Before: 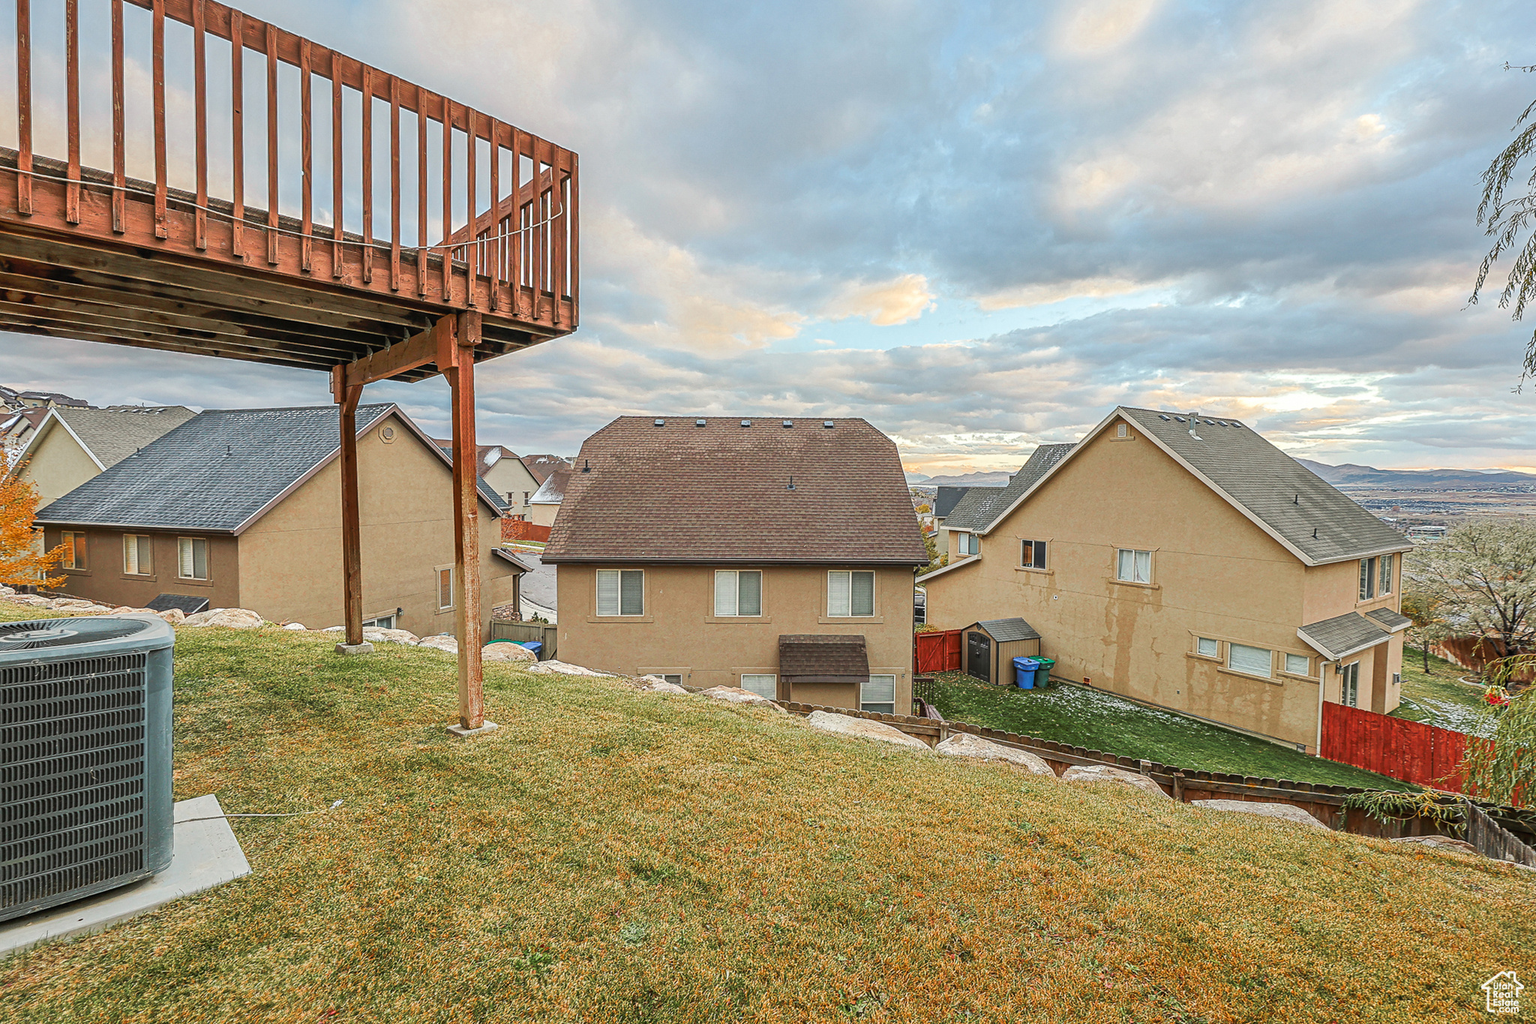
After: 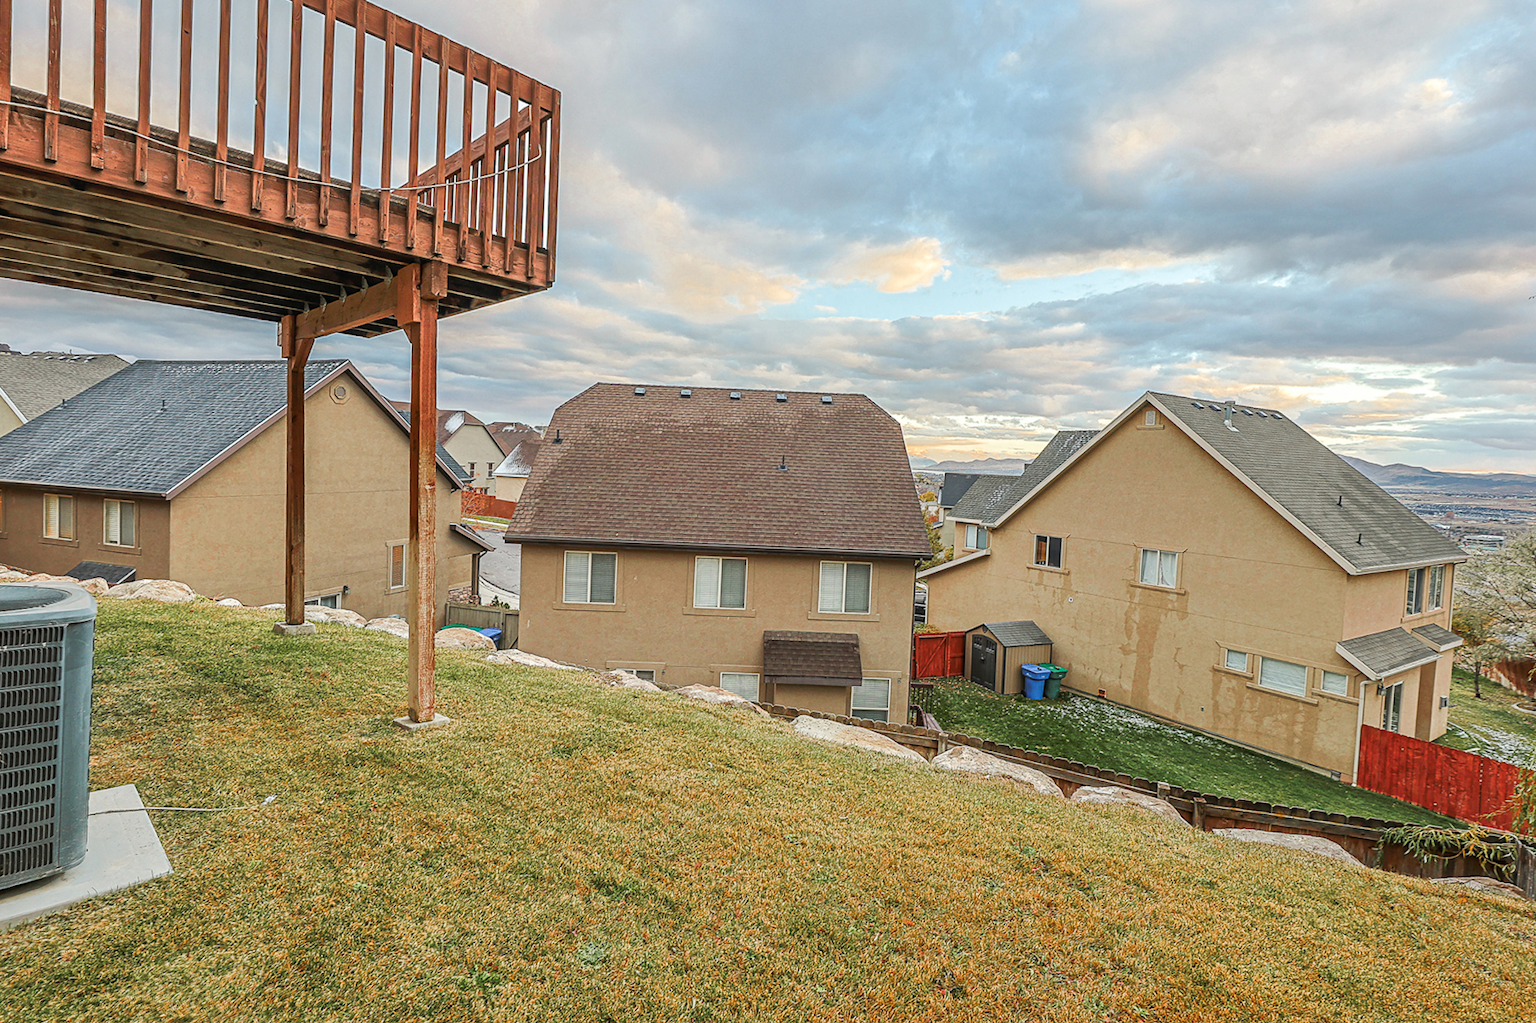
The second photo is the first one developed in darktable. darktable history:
crop and rotate: angle -2.01°, left 3.108%, top 4.093%, right 1.605%, bottom 0.693%
